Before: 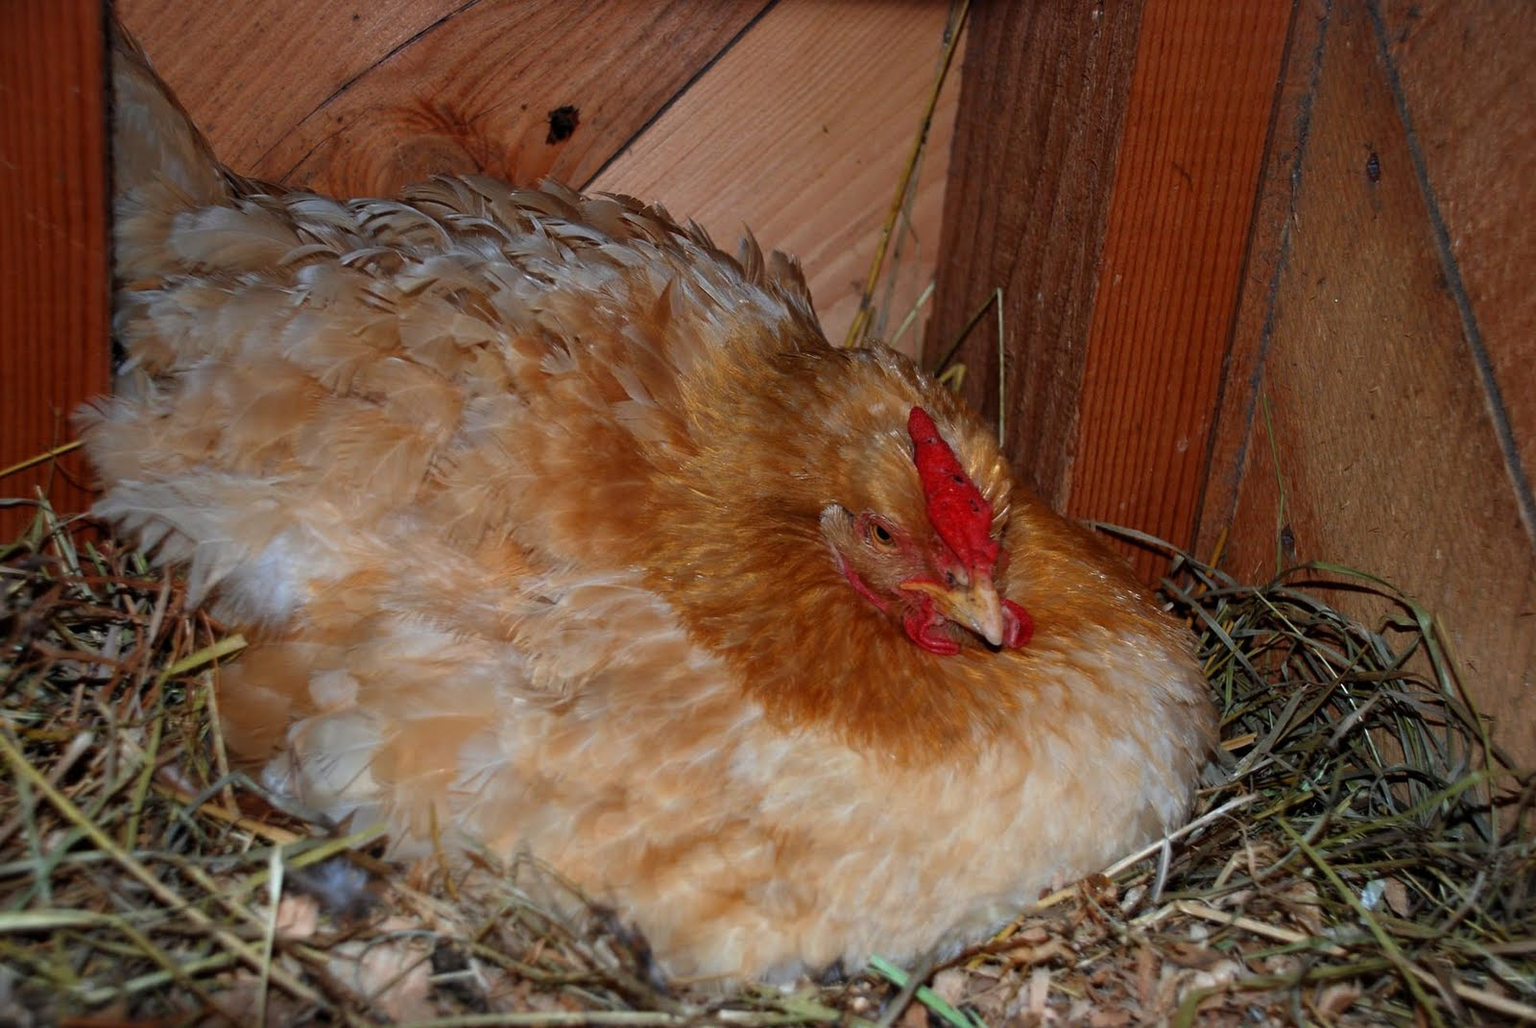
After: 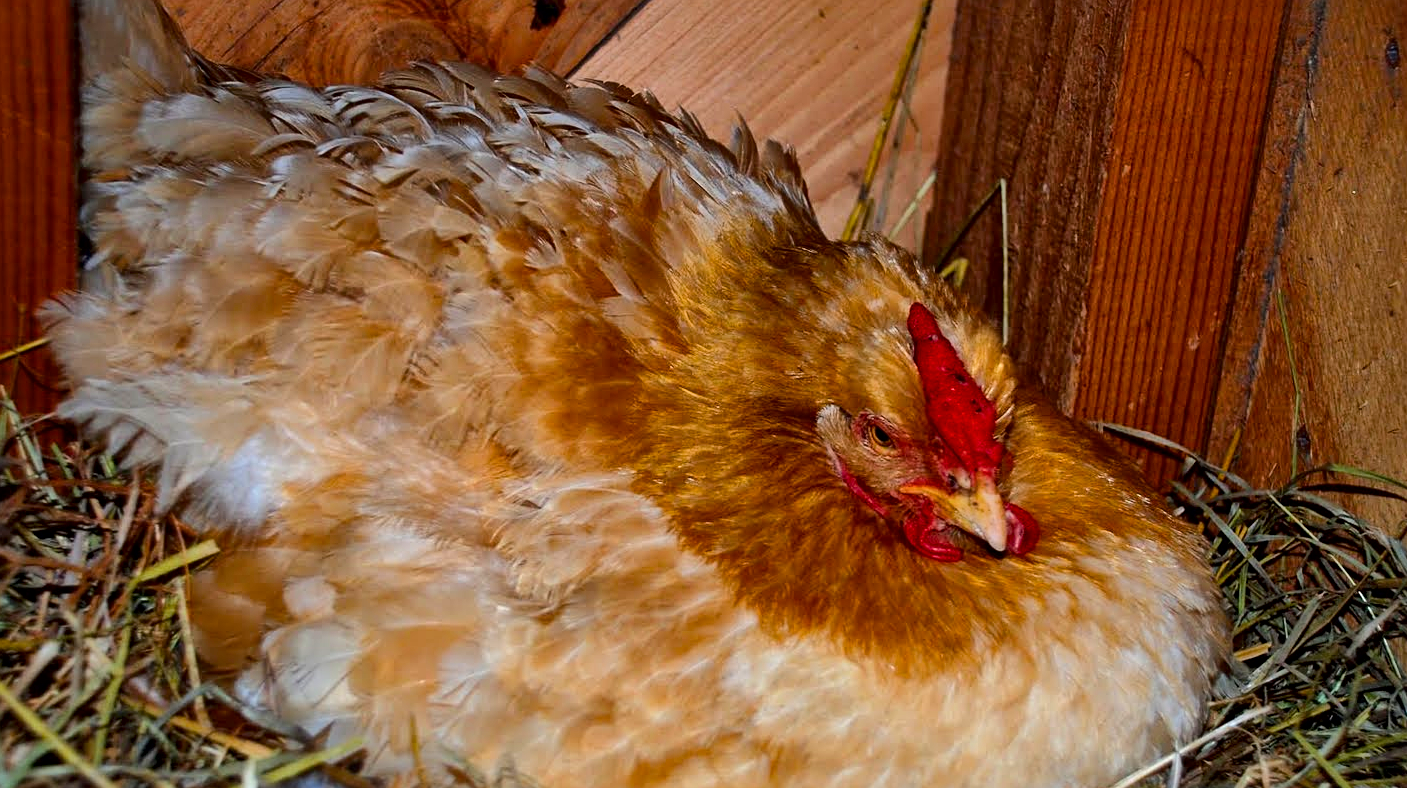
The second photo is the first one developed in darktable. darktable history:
sharpen: amount 0.2
color balance rgb: perceptual saturation grading › global saturation 25%, perceptual brilliance grading › mid-tones 10%, perceptual brilliance grading › shadows 15%, global vibrance 20%
crop and rotate: left 2.425%, top 11.305%, right 9.6%, bottom 15.08%
local contrast: mode bilateral grid, contrast 20, coarseness 50, detail 171%, midtone range 0.2
